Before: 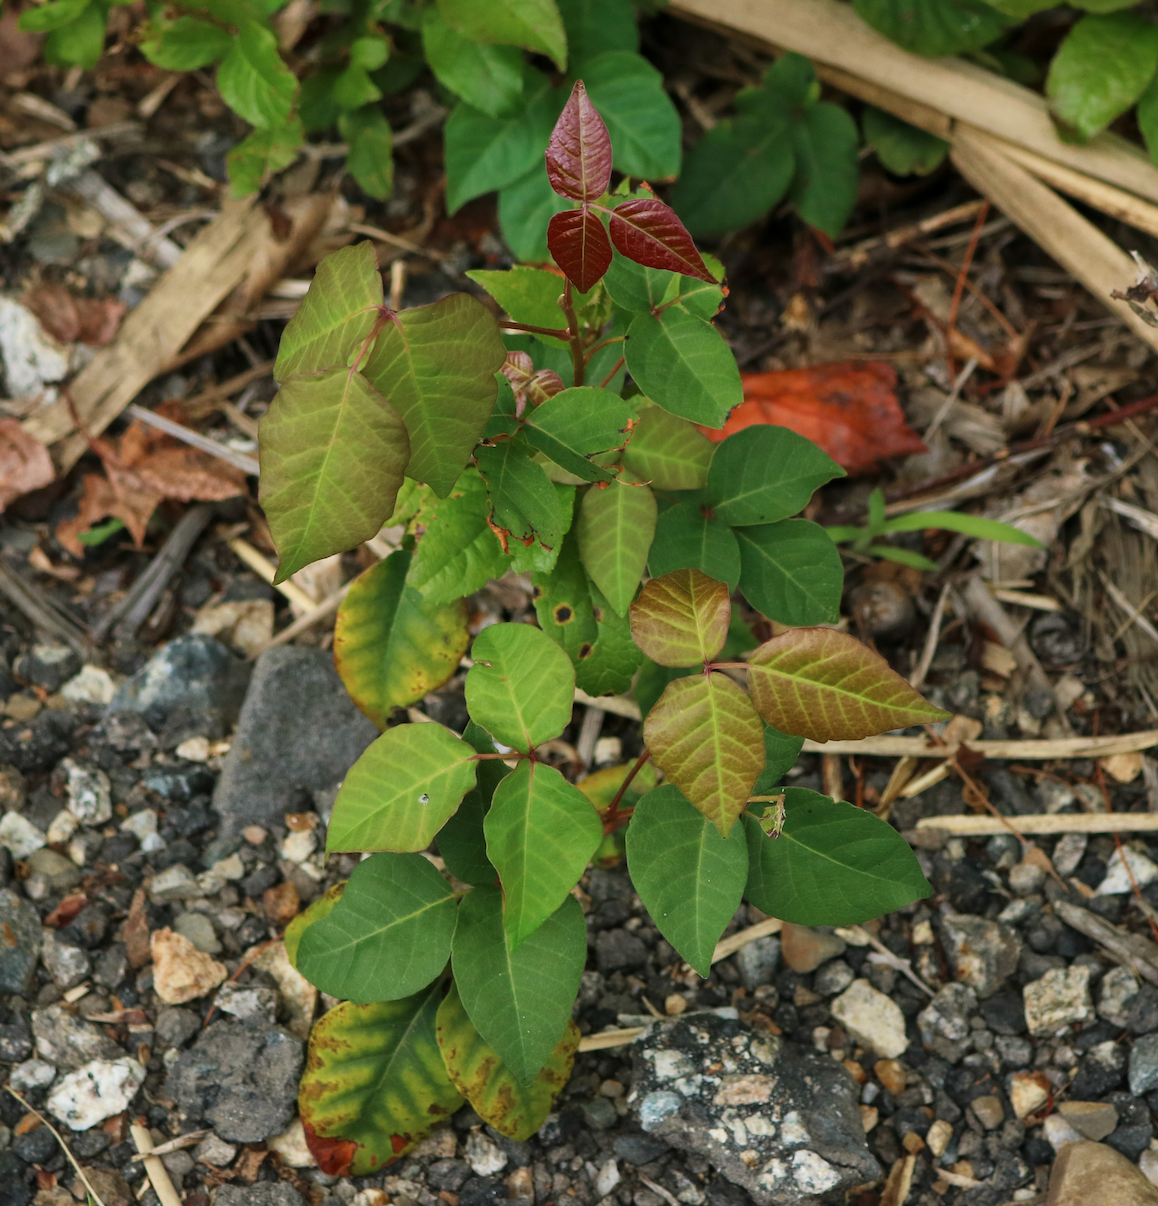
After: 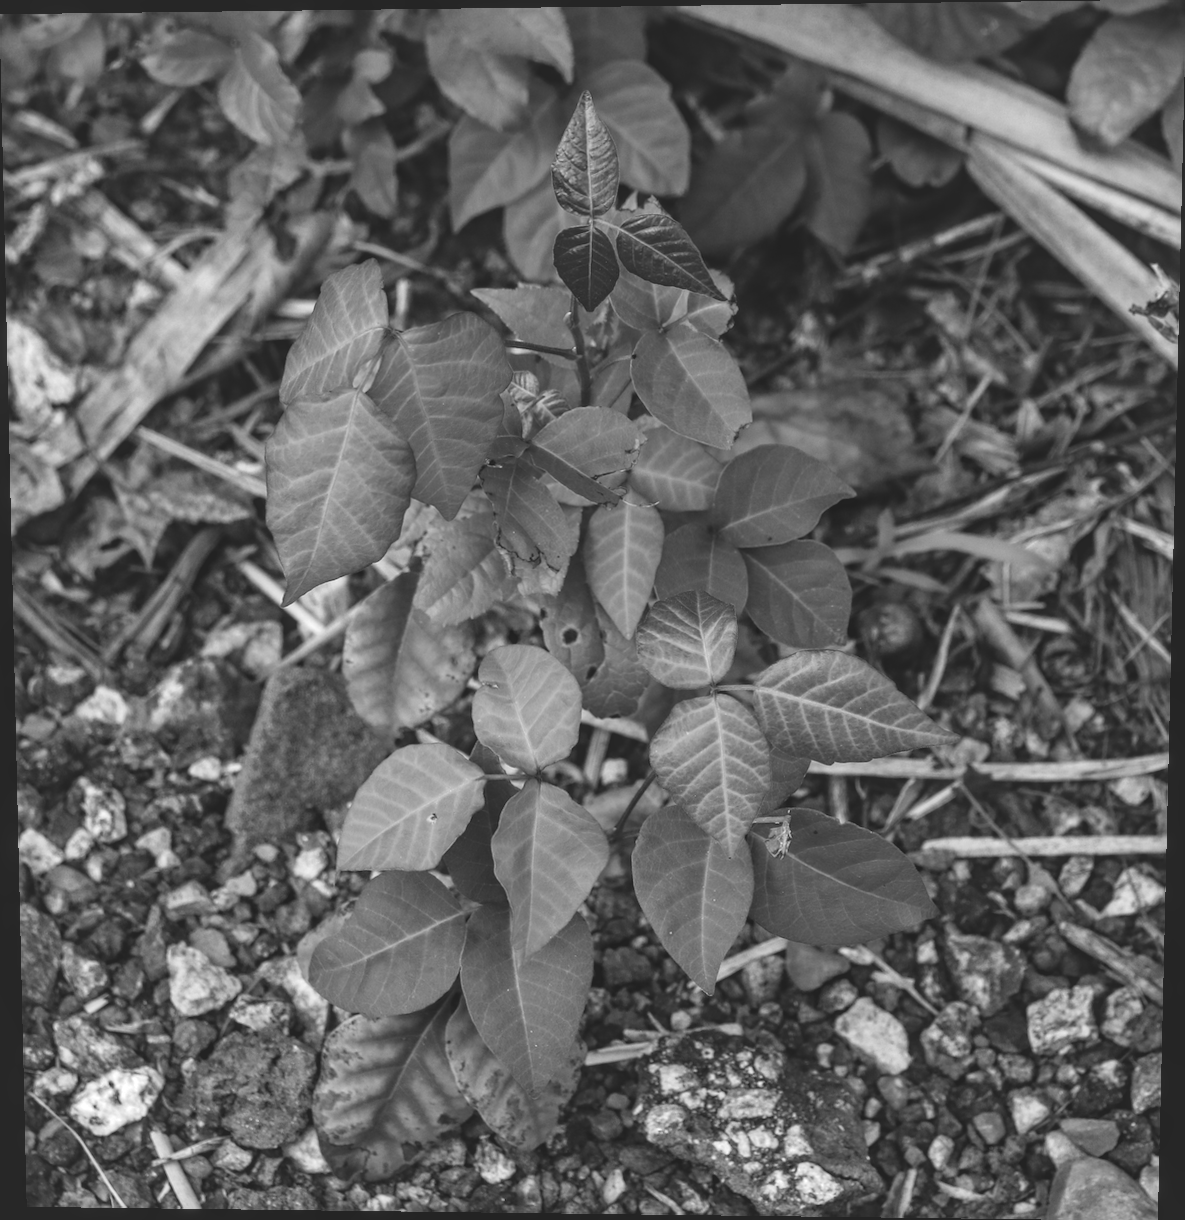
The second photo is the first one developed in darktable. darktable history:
haze removal: strength 0.29, distance 0.25, compatibility mode true, adaptive false
rotate and perspective: lens shift (vertical) 0.048, lens shift (horizontal) -0.024, automatic cropping off
exposure: black level correction -0.025, exposure -0.117 EV, compensate highlight preservation false
monochrome: on, module defaults
white balance: red 0.982, blue 1.018
tone equalizer: on, module defaults
local contrast: highlights 61%, detail 143%, midtone range 0.428
